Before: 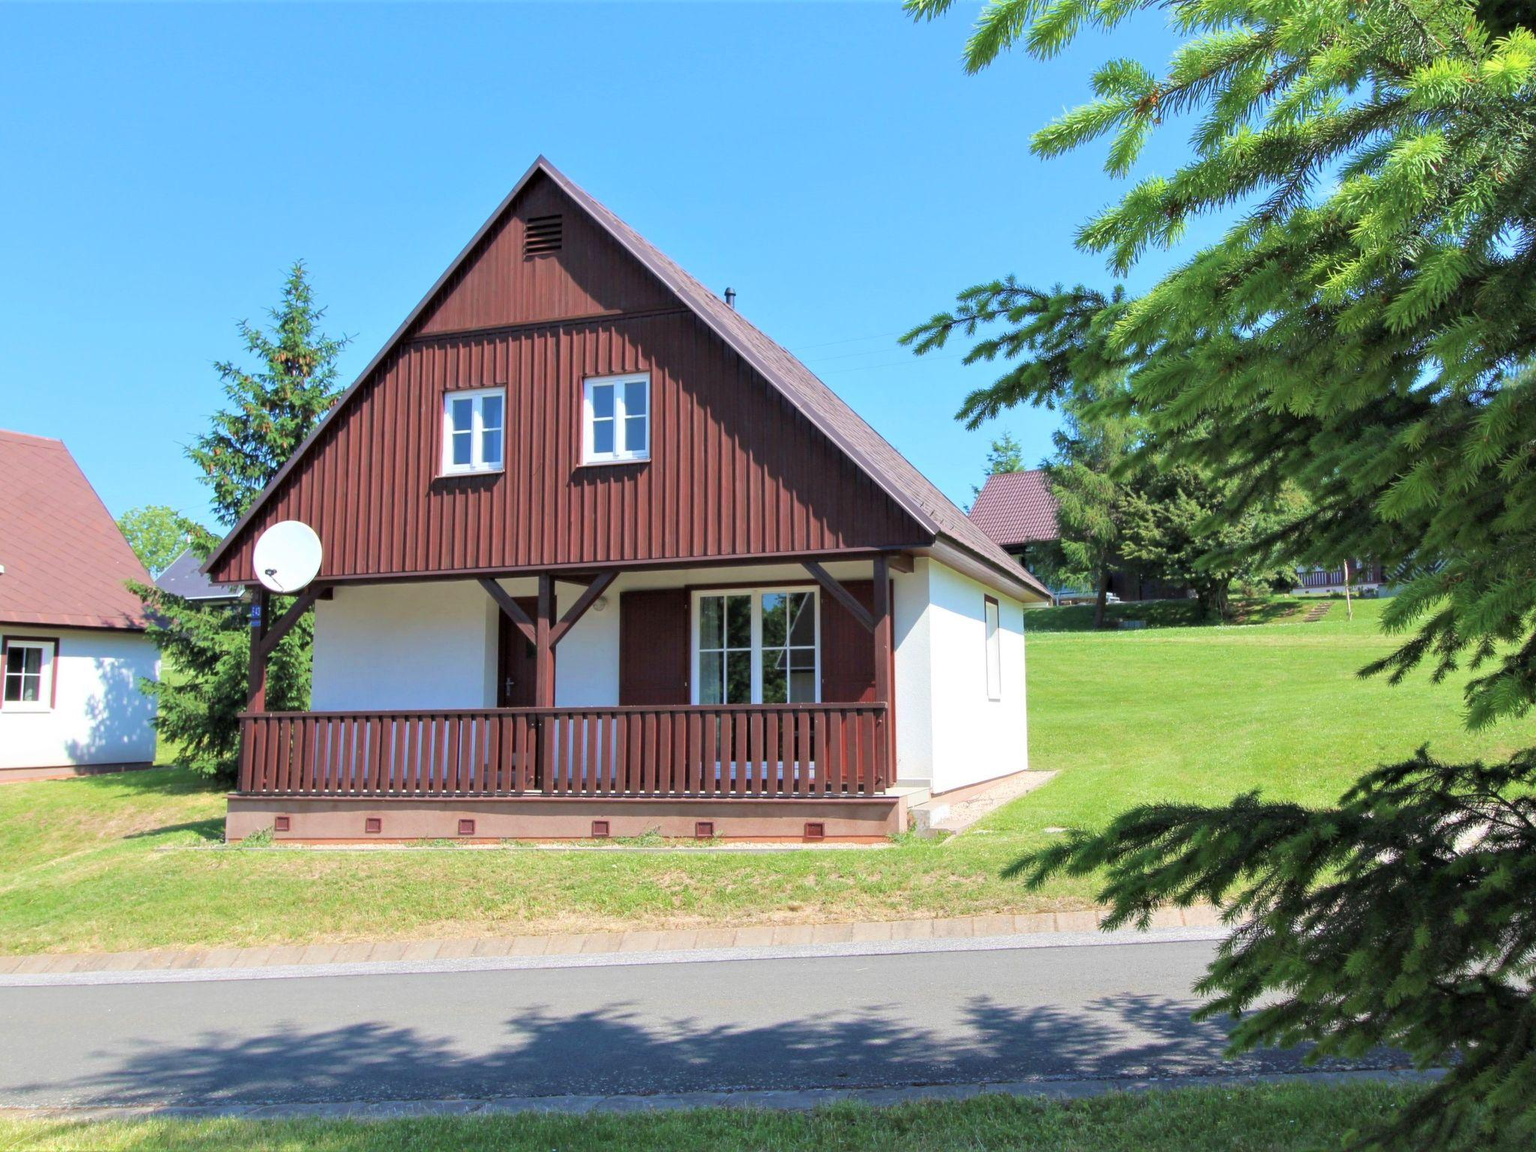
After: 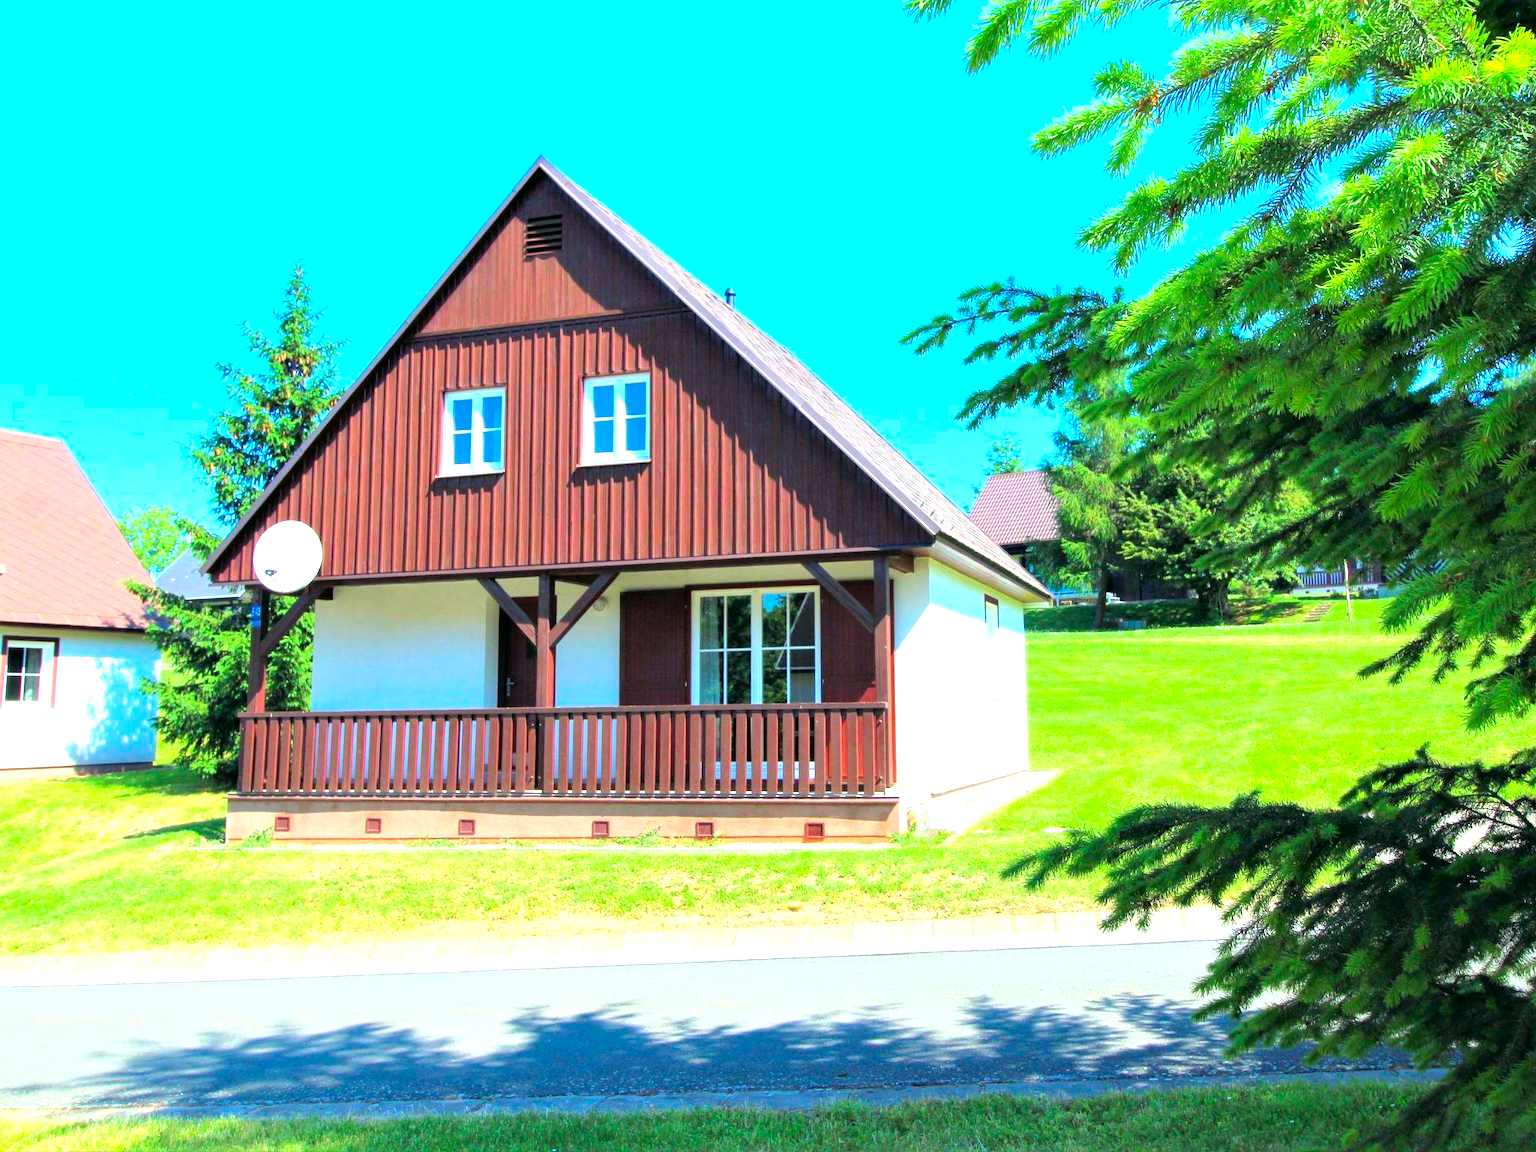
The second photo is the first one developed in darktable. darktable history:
color balance rgb: shadows lift › chroma 2.964%, shadows lift › hue 281.92°, perceptual saturation grading › global saturation 0.892%, perceptual brilliance grading › global brilliance 2.799%, perceptual brilliance grading › highlights -2.976%, perceptual brilliance grading › shadows 3.437%, global vibrance 1.638%, saturation formula JzAzBz (2021)
color correction: highlights a* -7.47, highlights b* 0.999, shadows a* -3.14, saturation 1.44
exposure: exposure 0.252 EV, compensate exposure bias true, compensate highlight preservation false
tone equalizer: -8 EV -0.715 EV, -7 EV -0.676 EV, -6 EV -0.579 EV, -5 EV -0.425 EV, -3 EV 0.369 EV, -2 EV 0.6 EV, -1 EV 0.685 EV, +0 EV 0.72 EV
